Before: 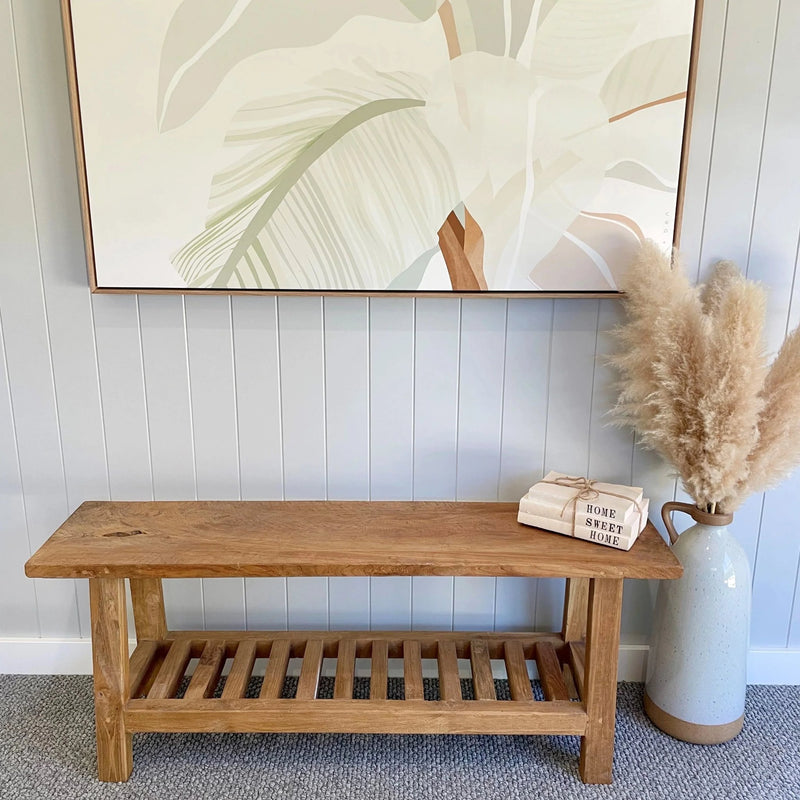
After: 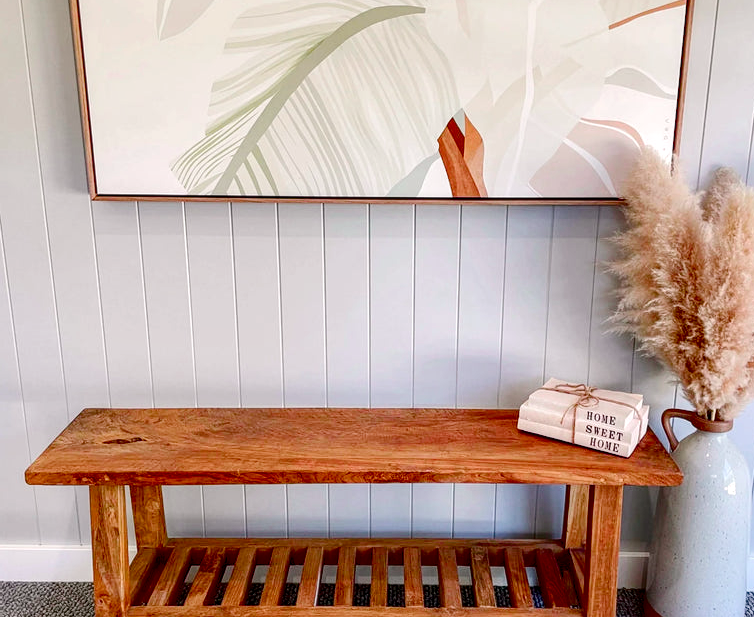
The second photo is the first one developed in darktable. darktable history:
local contrast: detail 130%
crop and rotate: angle 0.03°, top 11.643%, right 5.651%, bottom 11.189%
tone curve: curves: ch0 [(0, 0) (0.106, 0.026) (0.275, 0.155) (0.392, 0.314) (0.513, 0.481) (0.657, 0.667) (1, 1)]; ch1 [(0, 0) (0.5, 0.511) (0.536, 0.579) (0.587, 0.69) (1, 1)]; ch2 [(0, 0) (0.5, 0.5) (0.55, 0.552) (0.625, 0.699) (1, 1)], color space Lab, independent channels, preserve colors none
color balance rgb: perceptual saturation grading › global saturation 20%, perceptual saturation grading › highlights -50%, perceptual saturation grading › shadows 30%
